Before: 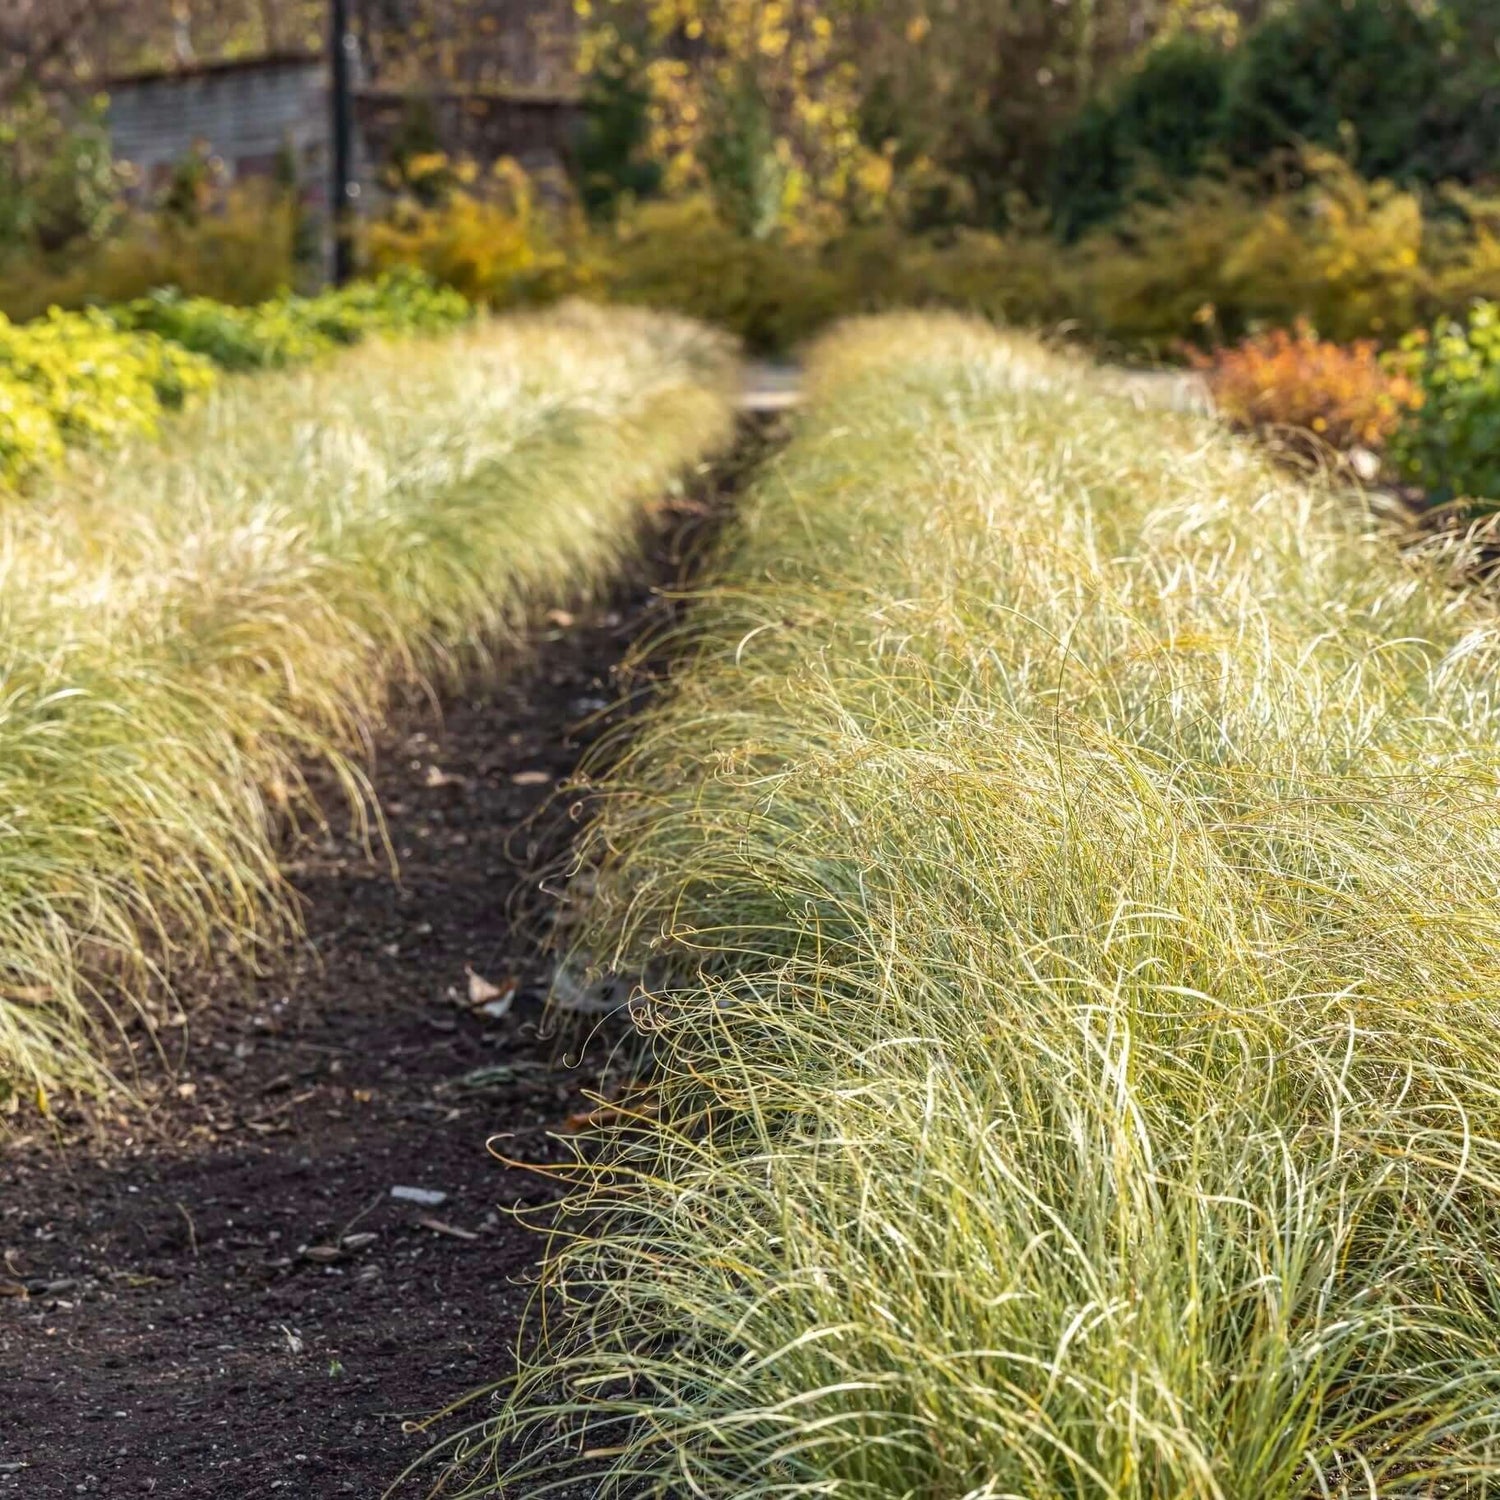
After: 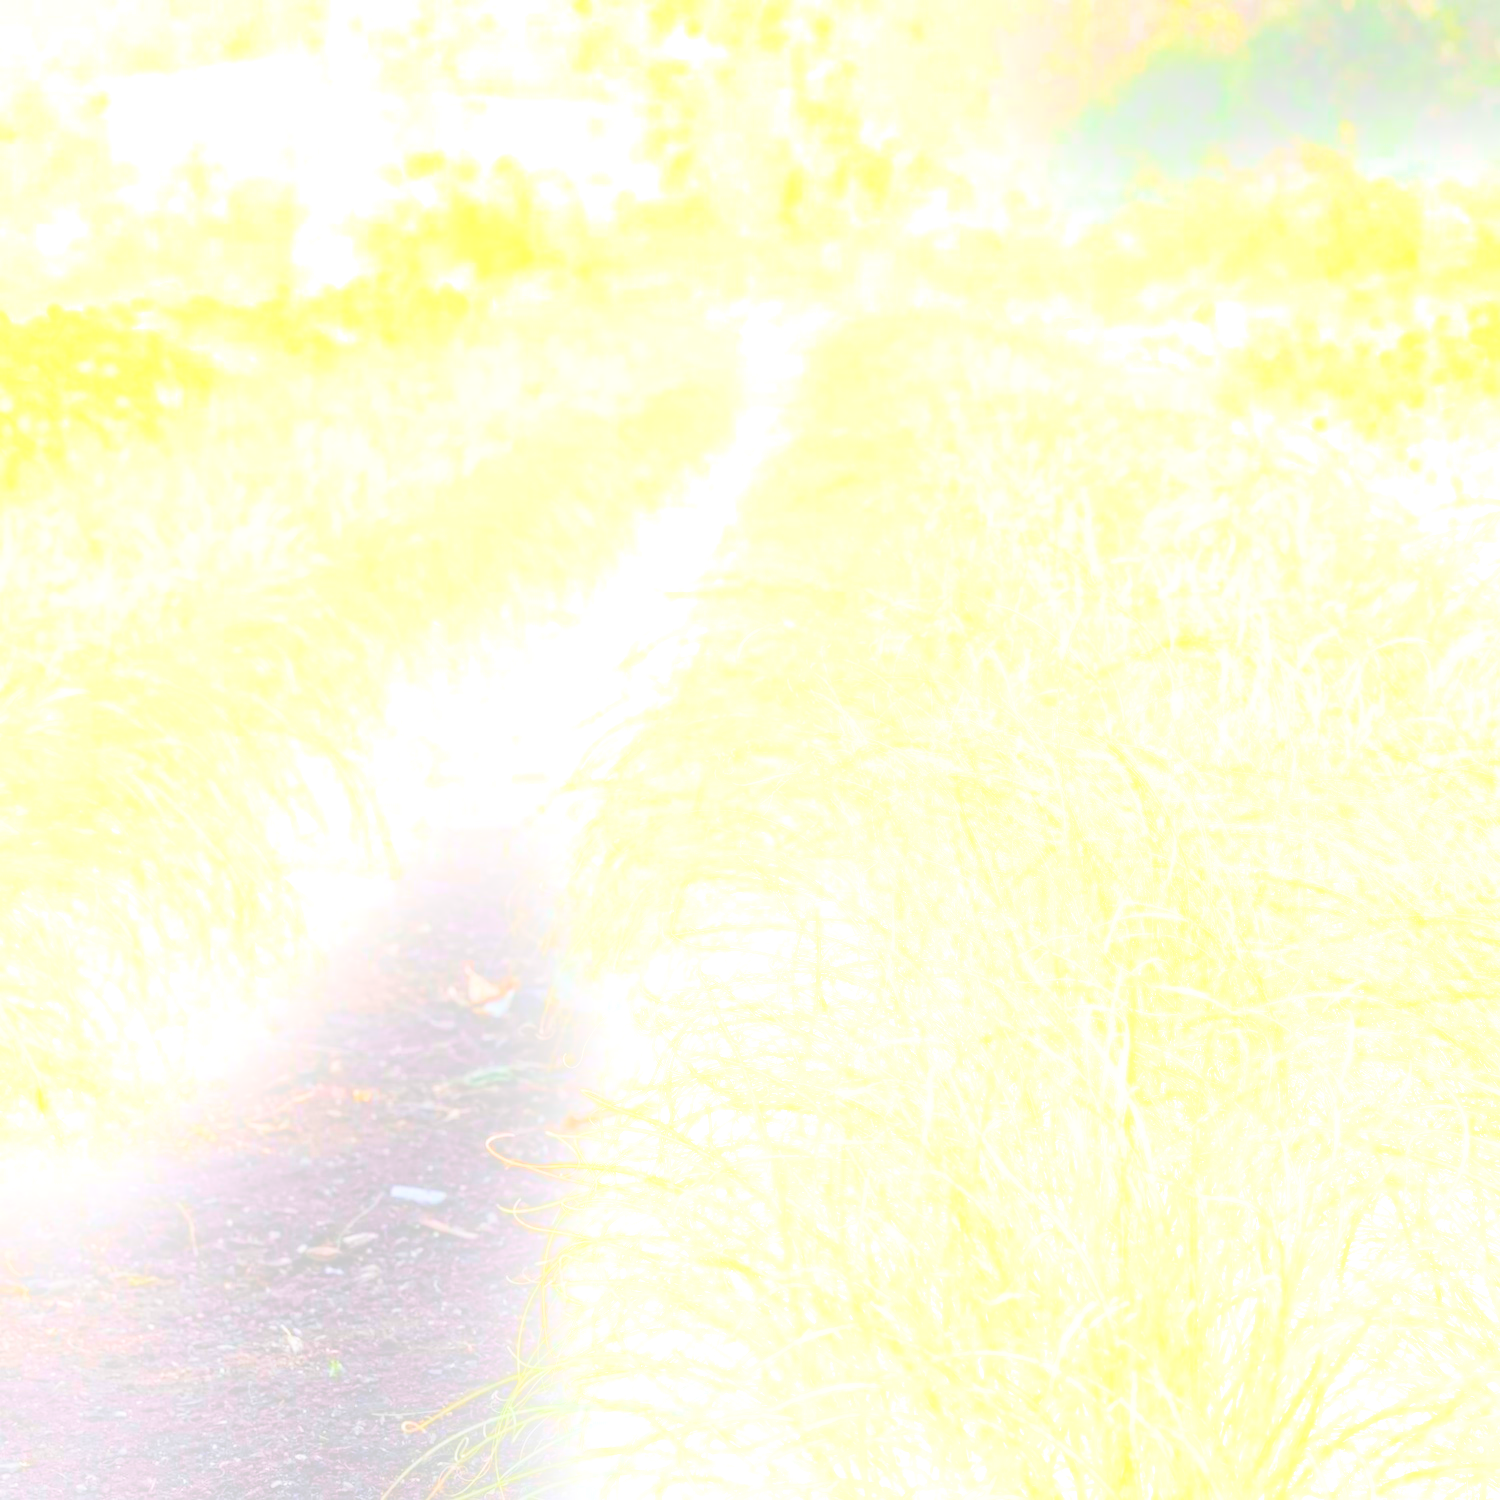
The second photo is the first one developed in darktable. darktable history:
base curve: curves: ch0 [(0, 0) (0.028, 0.03) (0.121, 0.232) (0.46, 0.748) (0.859, 0.968) (1, 1)], preserve colors none
contrast brightness saturation: brightness 0.15
bloom: size 25%, threshold 5%, strength 90%
exposure: black level correction -0.015, compensate highlight preservation false
